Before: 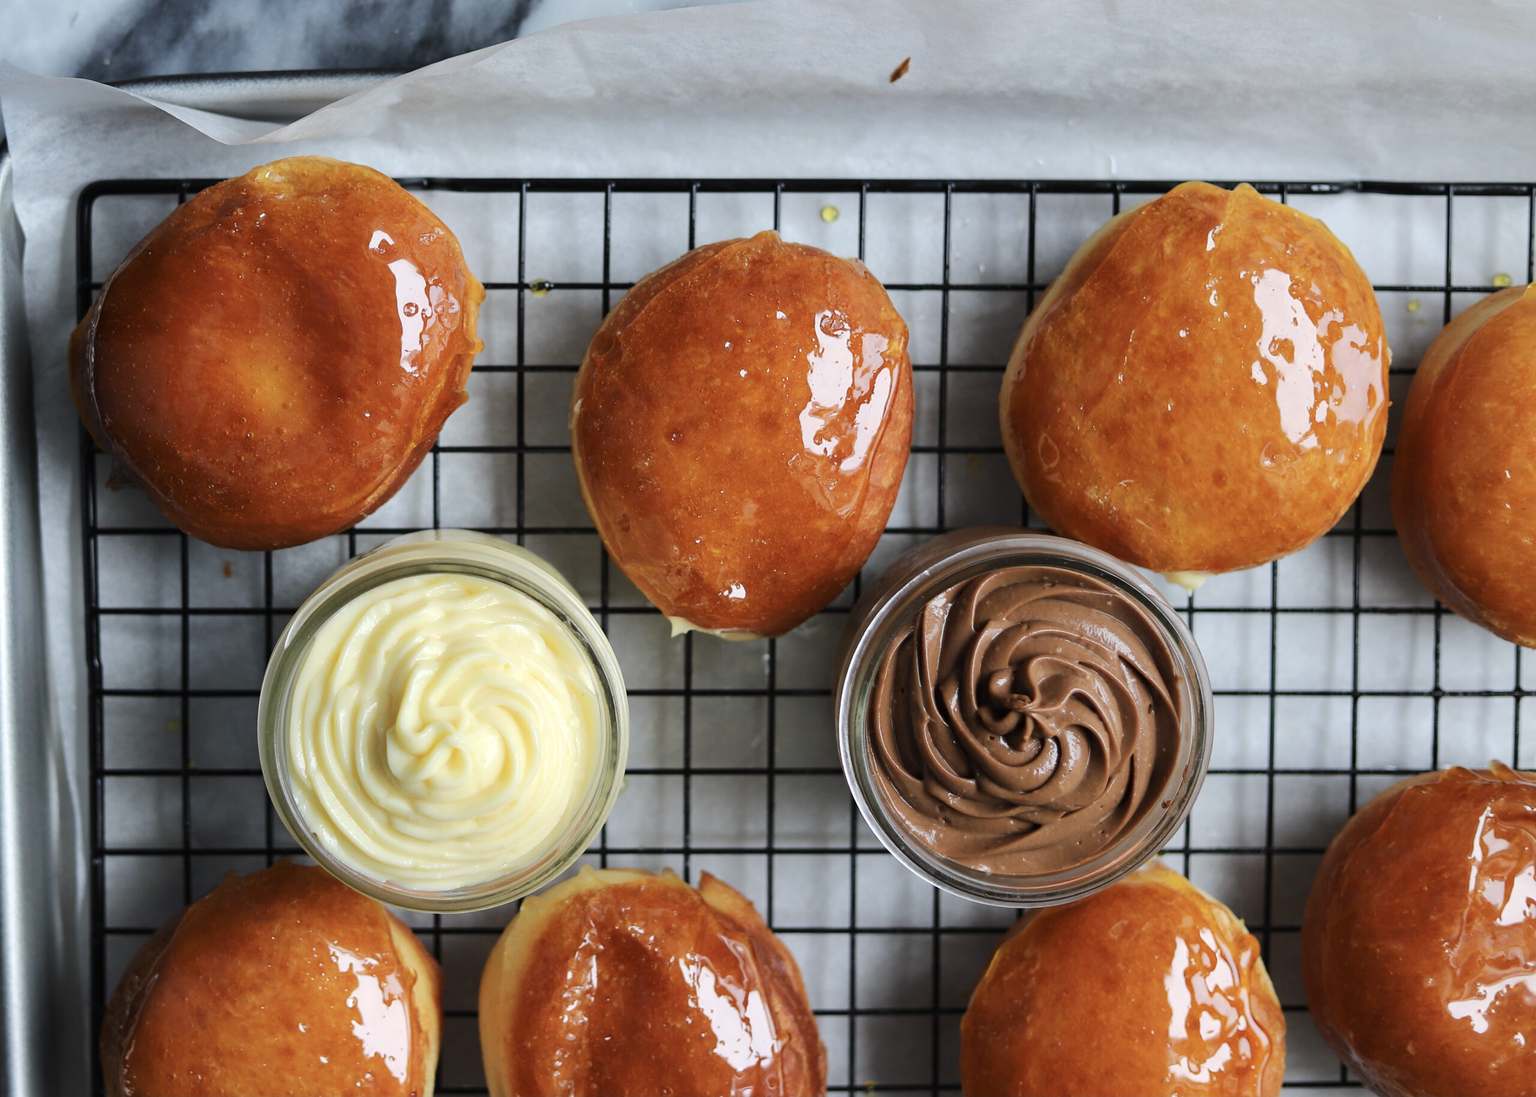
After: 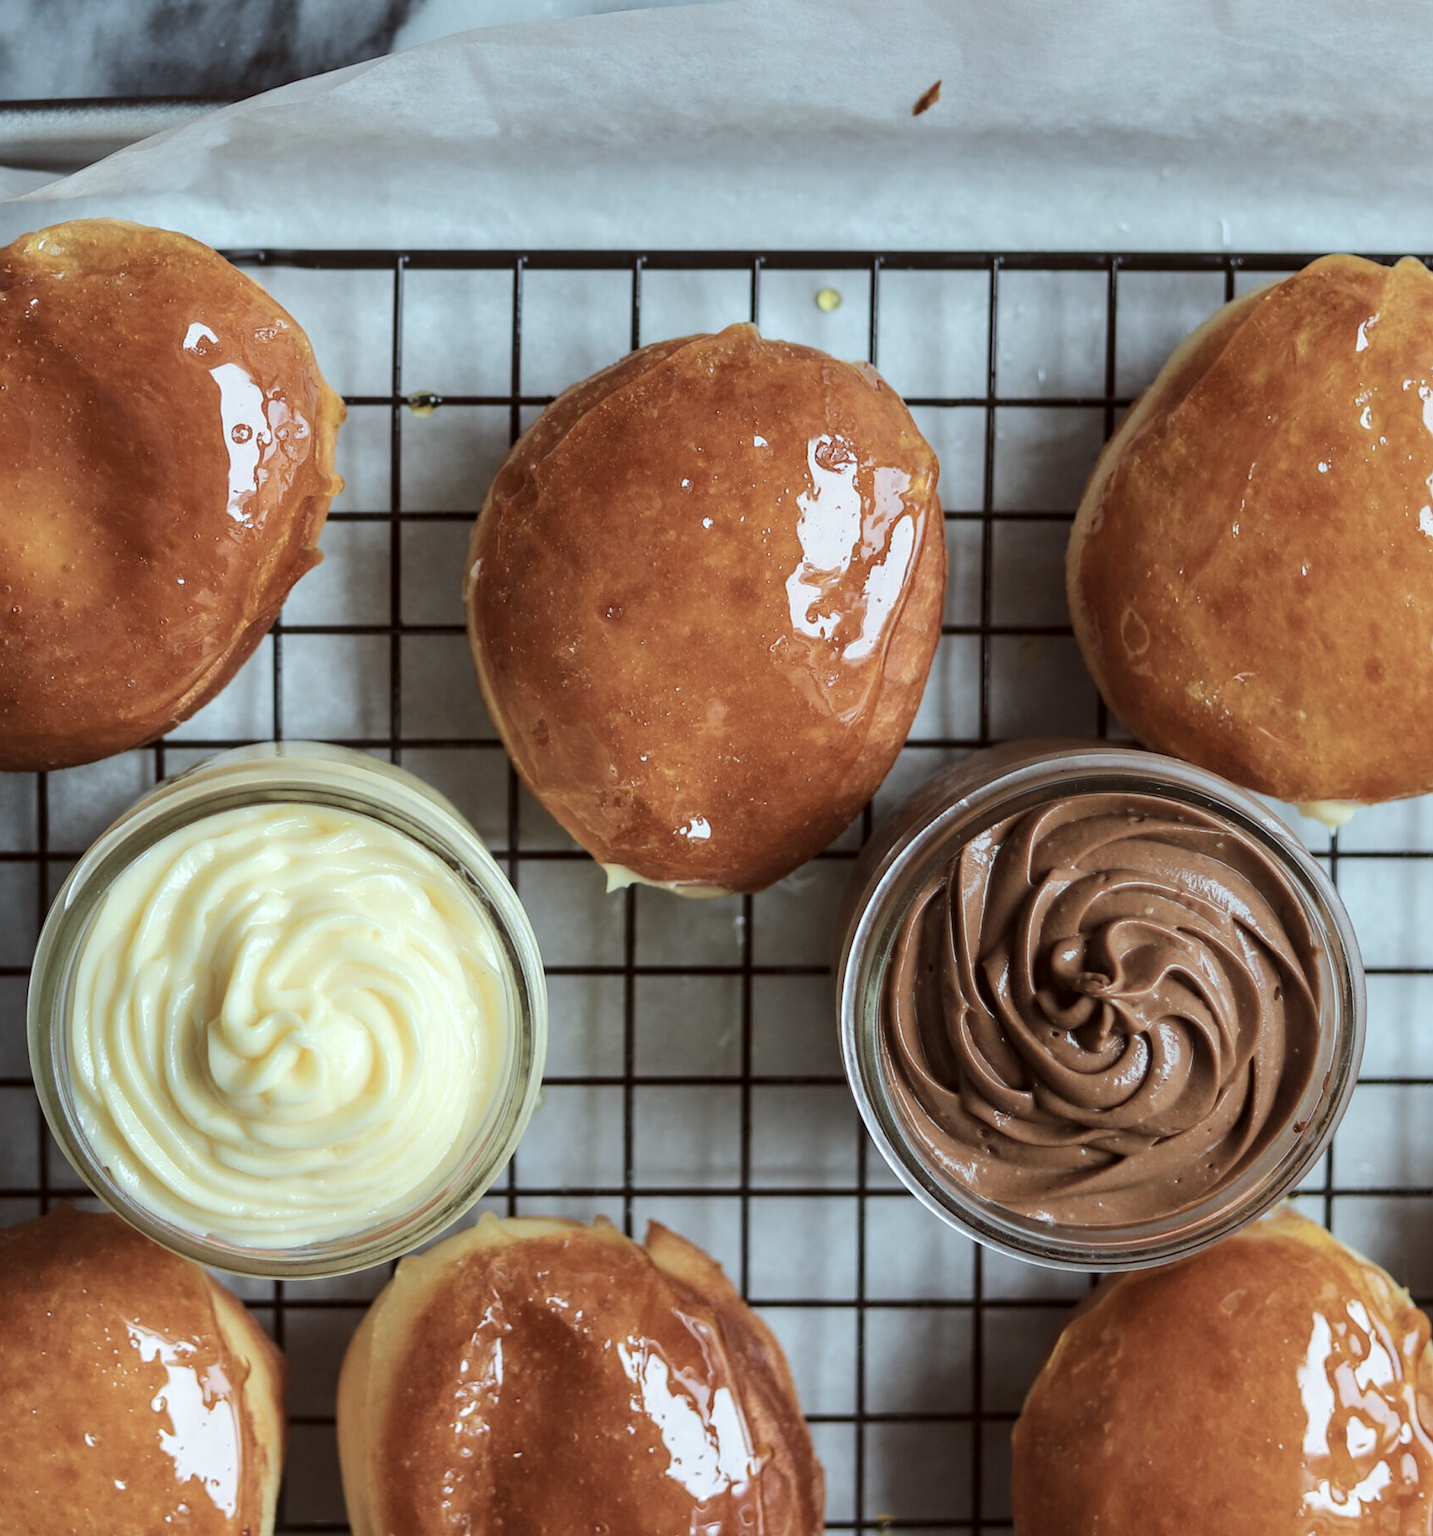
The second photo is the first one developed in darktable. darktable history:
crop and rotate: left 15.546%, right 17.787%
velvia: on, module defaults
color correction: highlights a* -4.98, highlights b* -3.76, shadows a* 3.83, shadows b* 4.08
contrast brightness saturation: contrast -0.05, saturation -0.41
local contrast: on, module defaults
white balance: emerald 1
rgb levels: preserve colors max RGB
